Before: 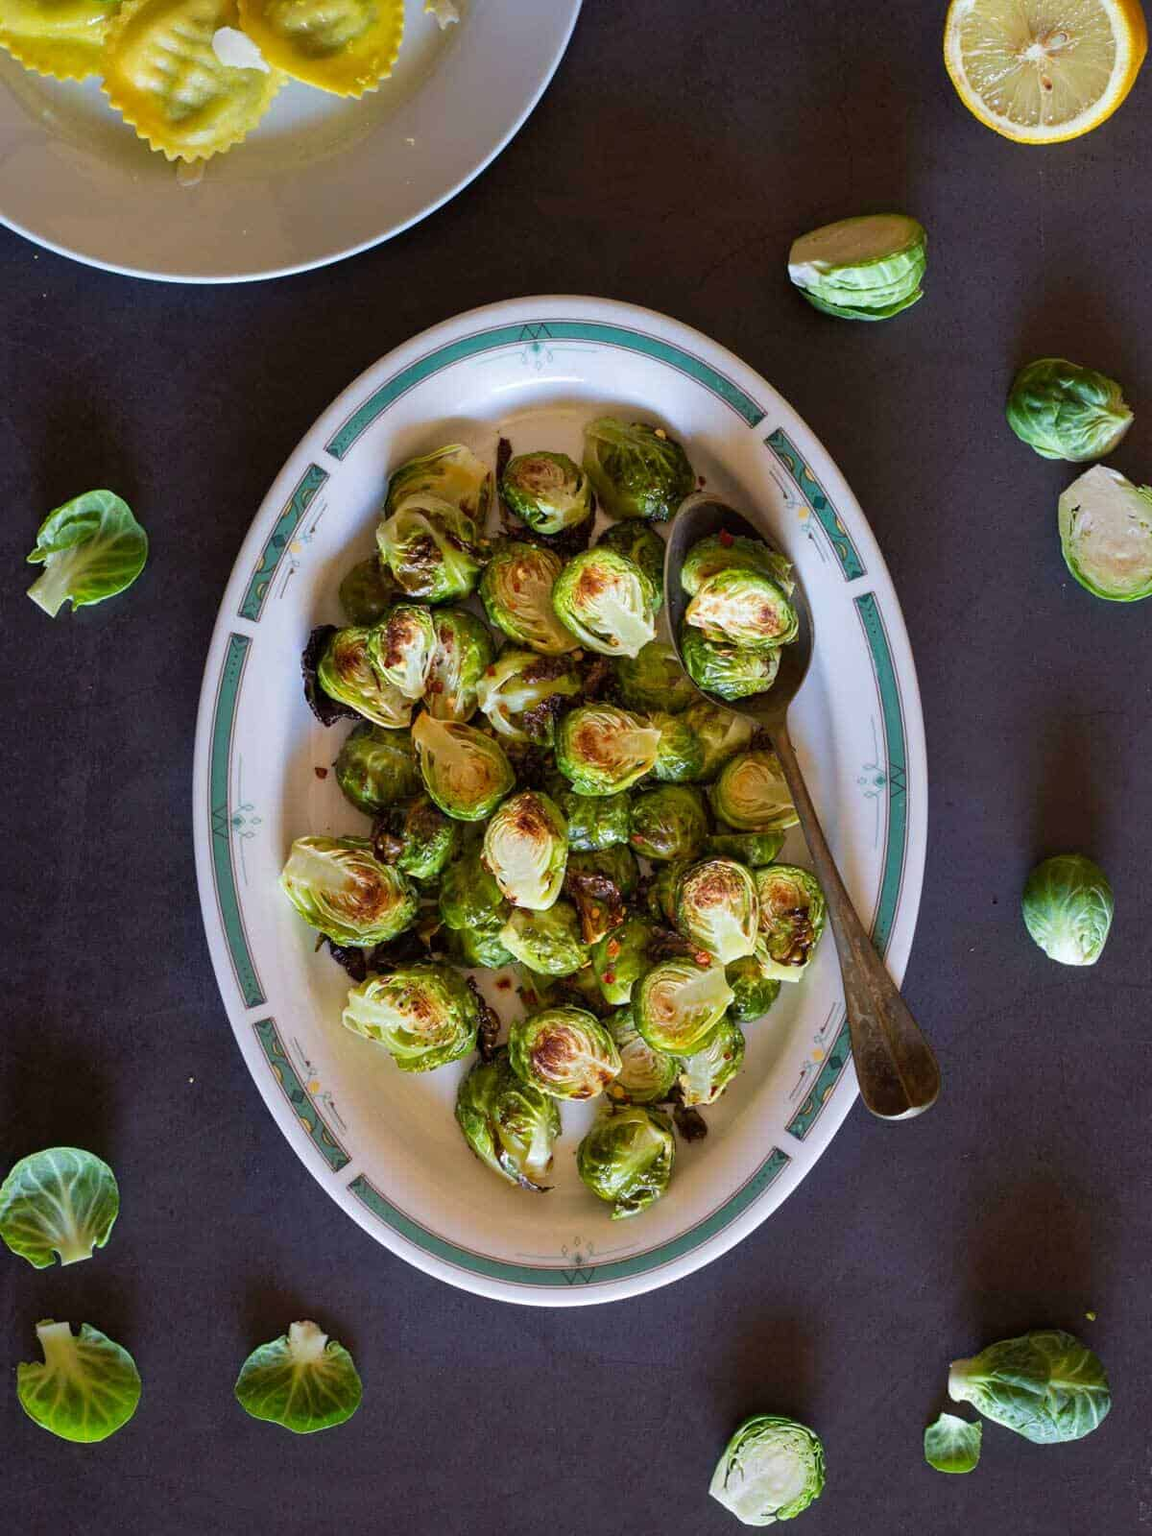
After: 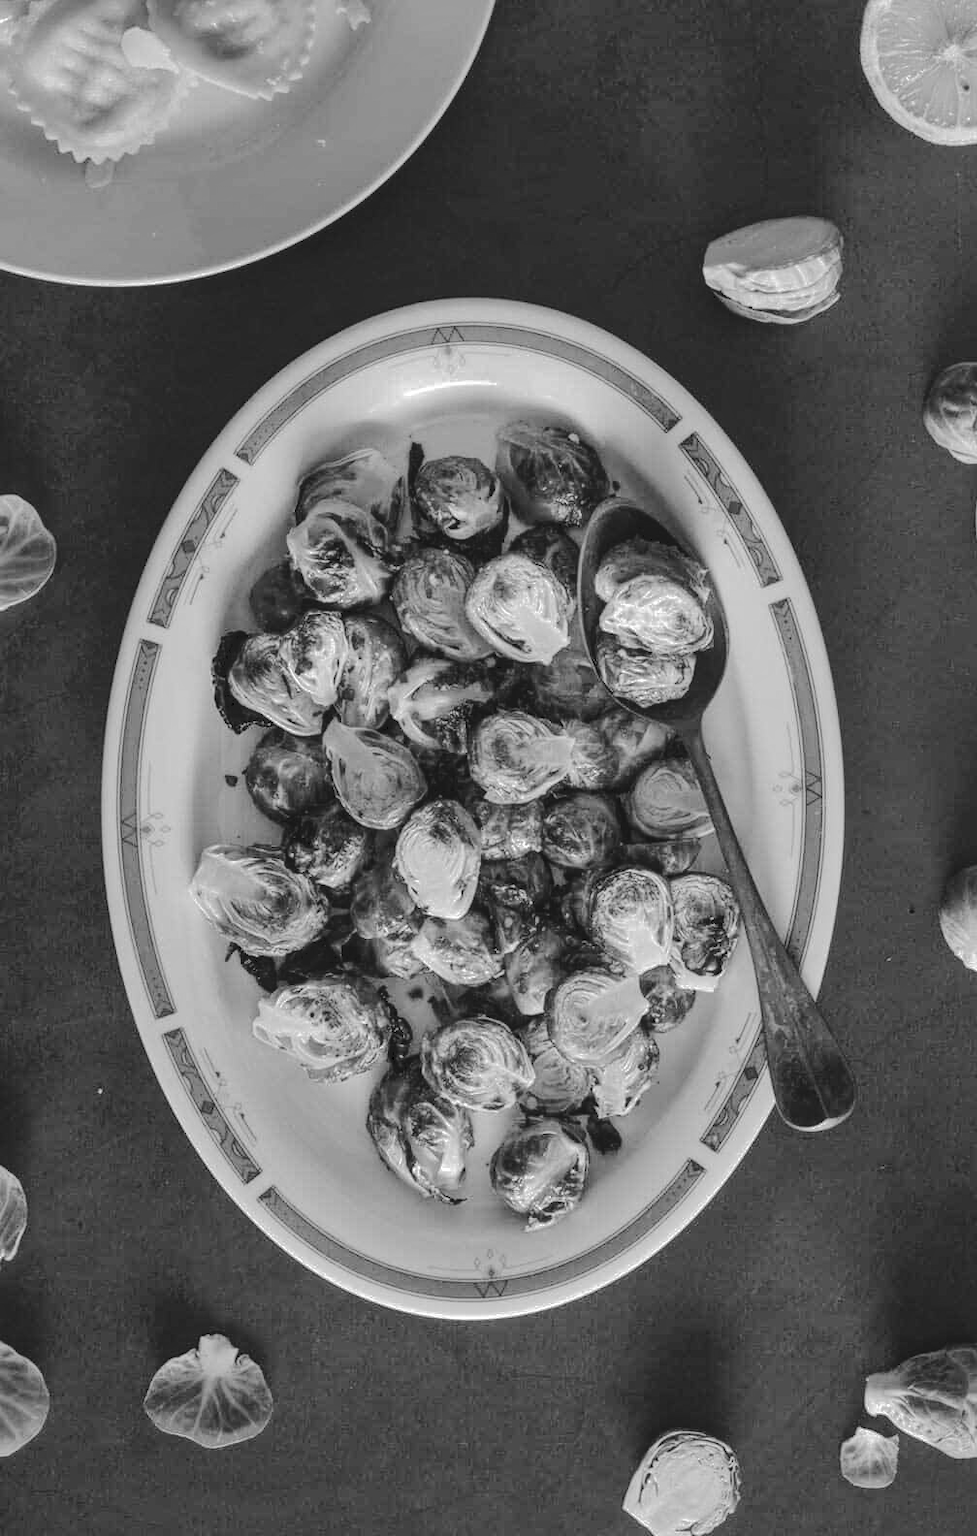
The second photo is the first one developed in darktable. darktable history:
crop: left 8.026%, right 7.374%
local contrast: on, module defaults
tone curve: curves: ch0 [(0, 0) (0.003, 0.077) (0.011, 0.08) (0.025, 0.083) (0.044, 0.095) (0.069, 0.106) (0.1, 0.12) (0.136, 0.144) (0.177, 0.185) (0.224, 0.231) (0.277, 0.297) (0.335, 0.382) (0.399, 0.471) (0.468, 0.553) (0.543, 0.623) (0.623, 0.689) (0.709, 0.75) (0.801, 0.81) (0.898, 0.873) (1, 1)], preserve colors none
shadows and highlights: on, module defaults
monochrome: a 2.21, b -1.33, size 2.2
